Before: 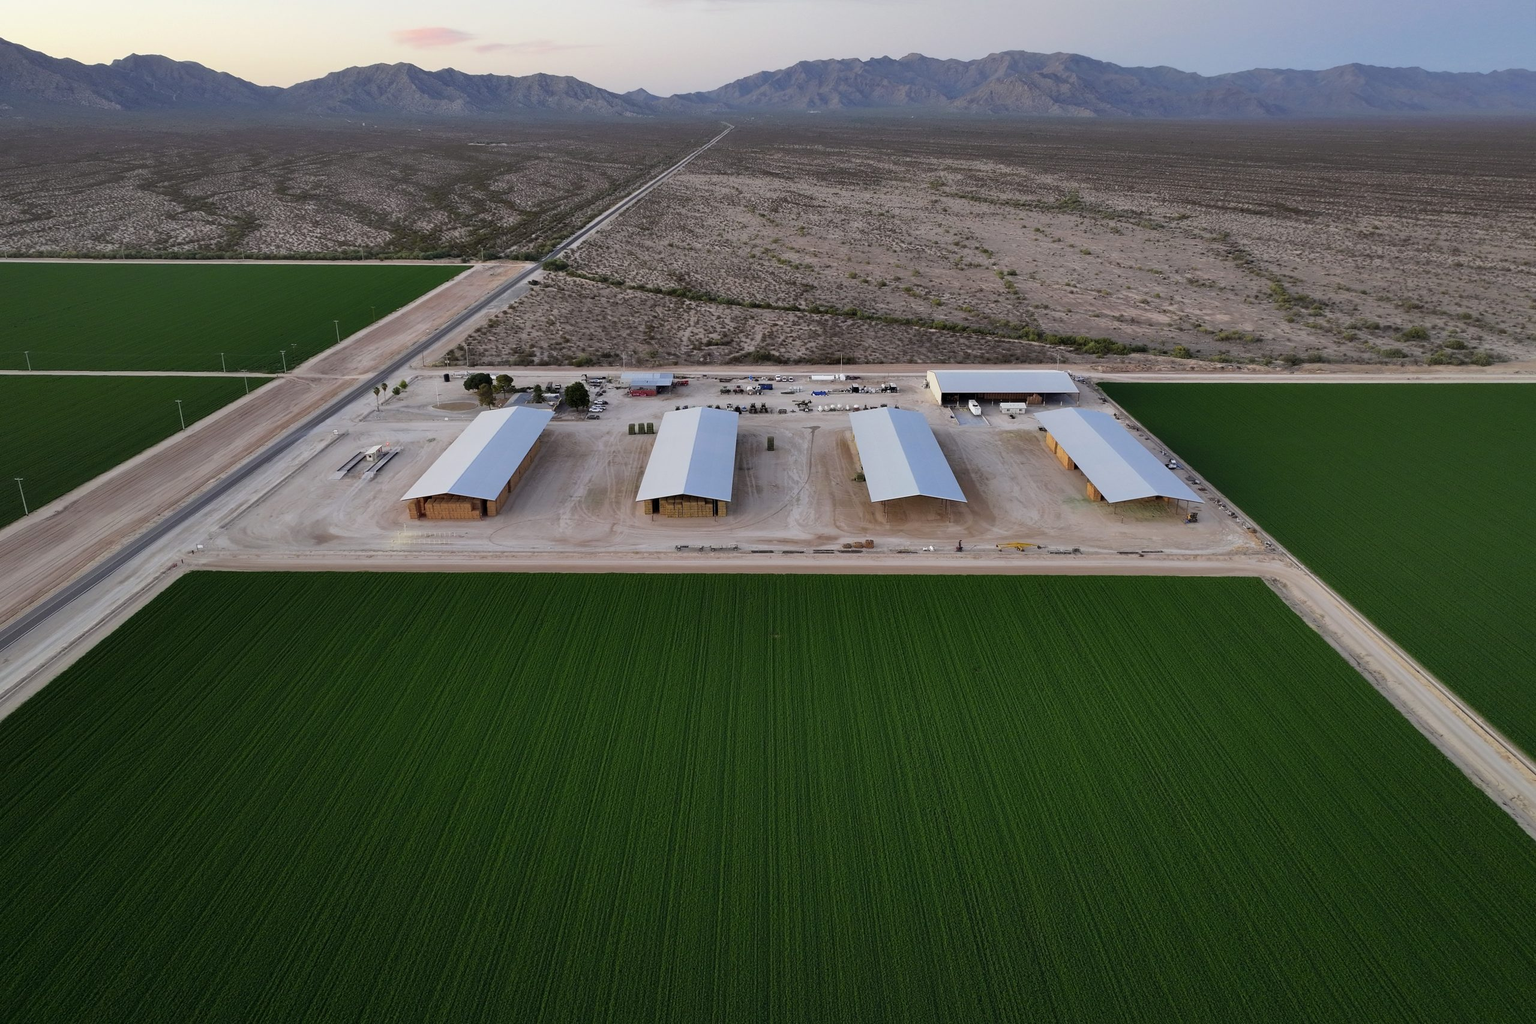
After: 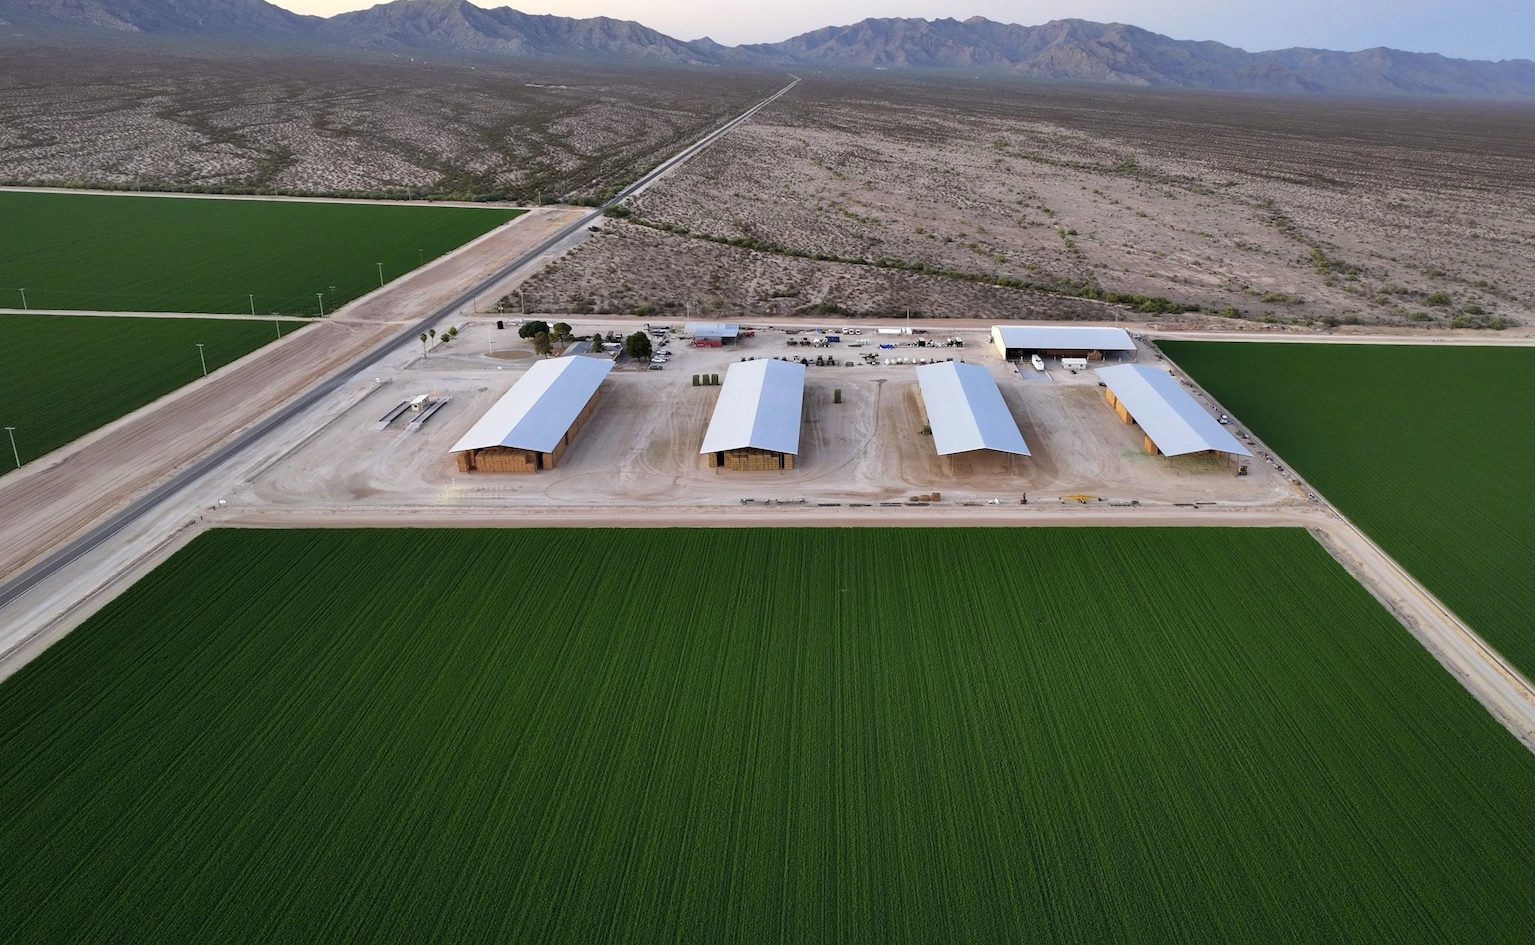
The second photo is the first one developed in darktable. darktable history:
exposure: exposure 0.426 EV, compensate highlight preservation false
rotate and perspective: rotation -0.013°, lens shift (vertical) -0.027, lens shift (horizontal) 0.178, crop left 0.016, crop right 0.989, crop top 0.082, crop bottom 0.918
